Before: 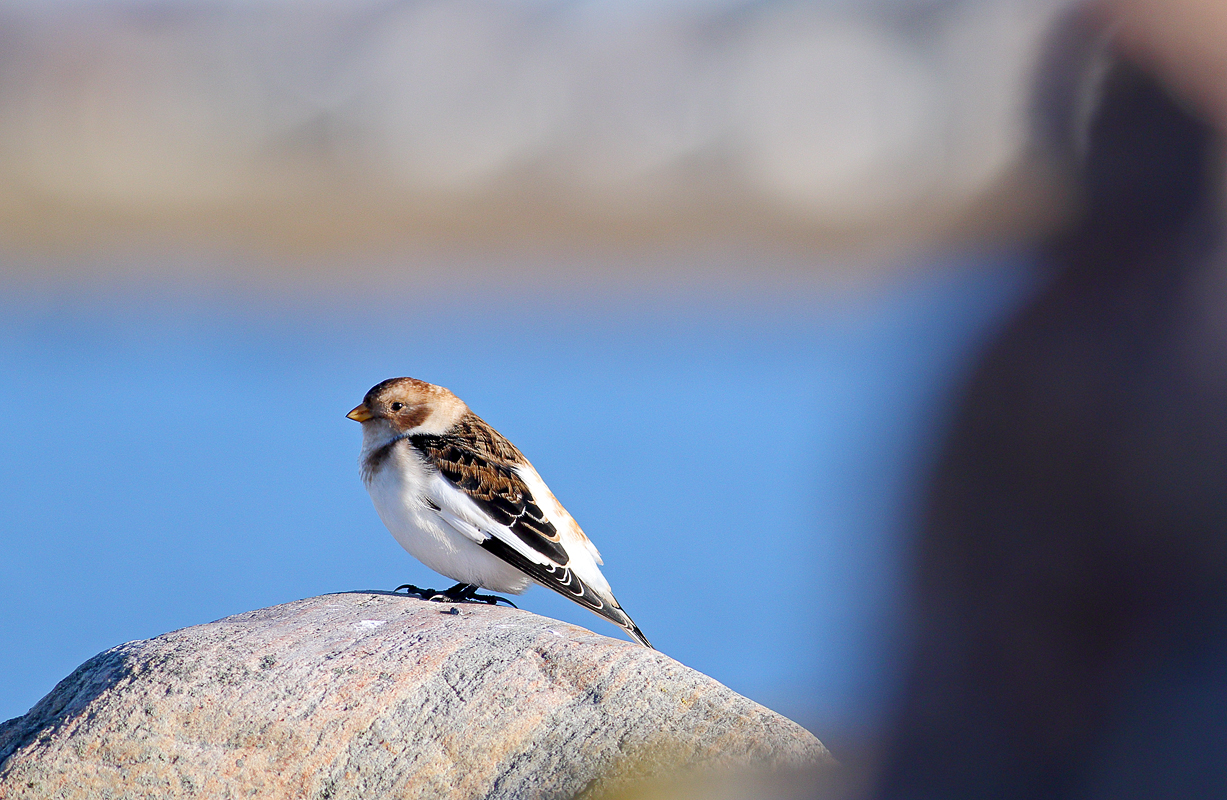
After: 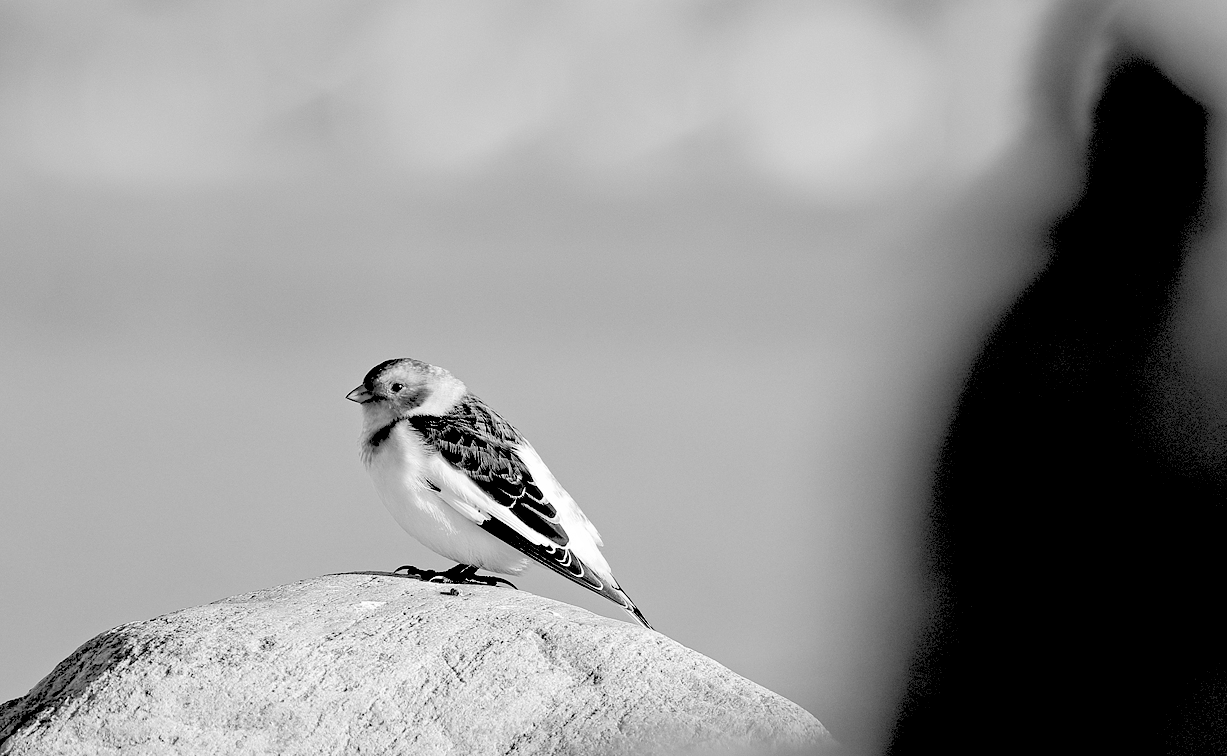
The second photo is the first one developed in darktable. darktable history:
crop and rotate: top 2.479%, bottom 3.018%
rgb levels: levels [[0.027, 0.429, 0.996], [0, 0.5, 1], [0, 0.5, 1]]
monochrome: on, module defaults
